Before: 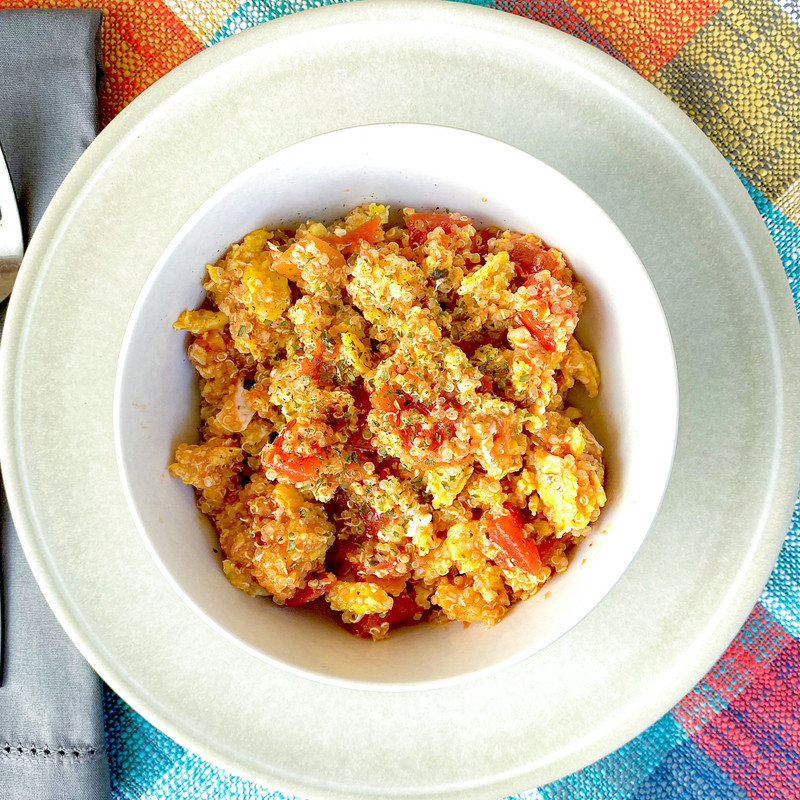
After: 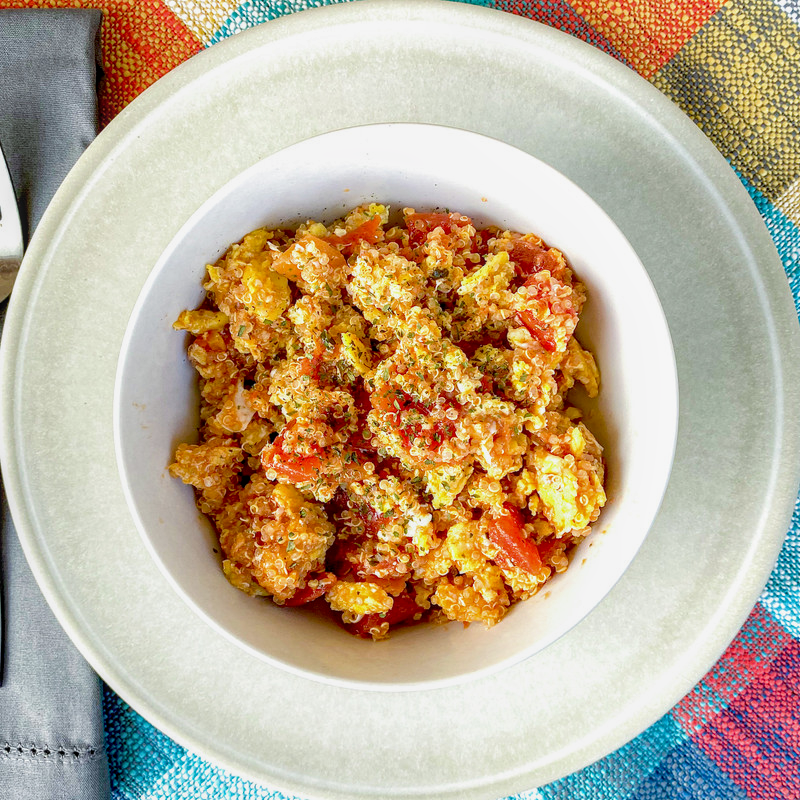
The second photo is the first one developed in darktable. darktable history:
exposure: exposure -0.211 EV, compensate highlight preservation false
local contrast: on, module defaults
